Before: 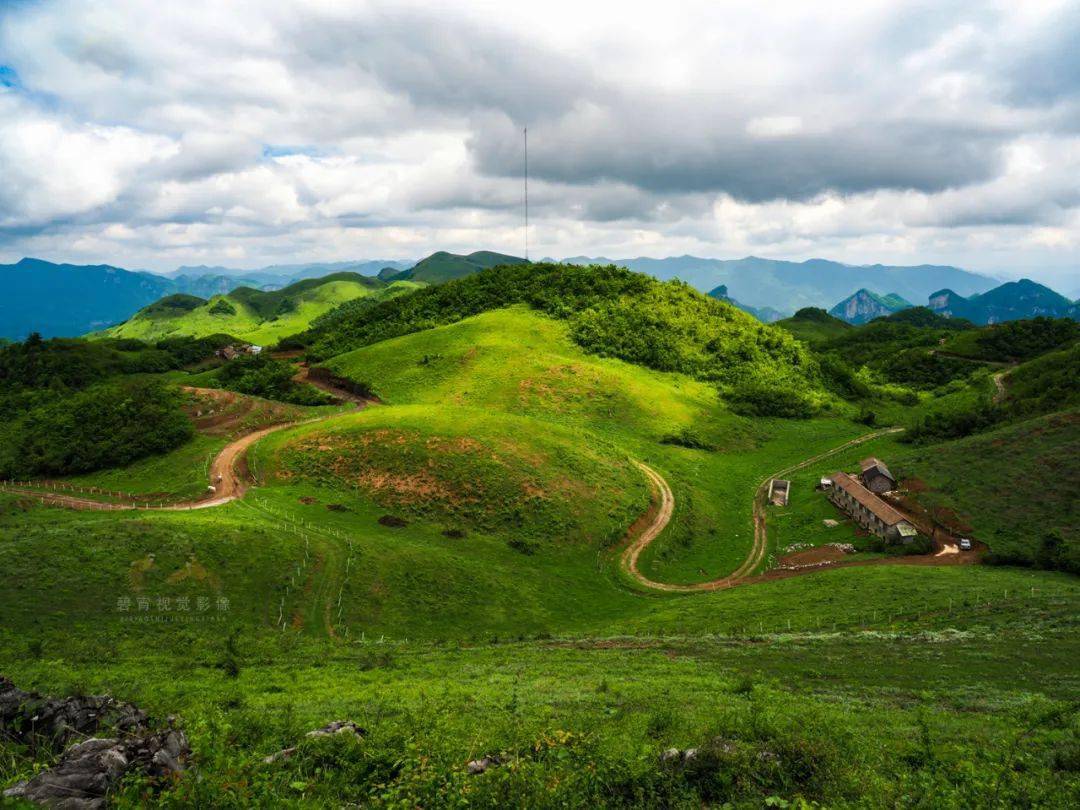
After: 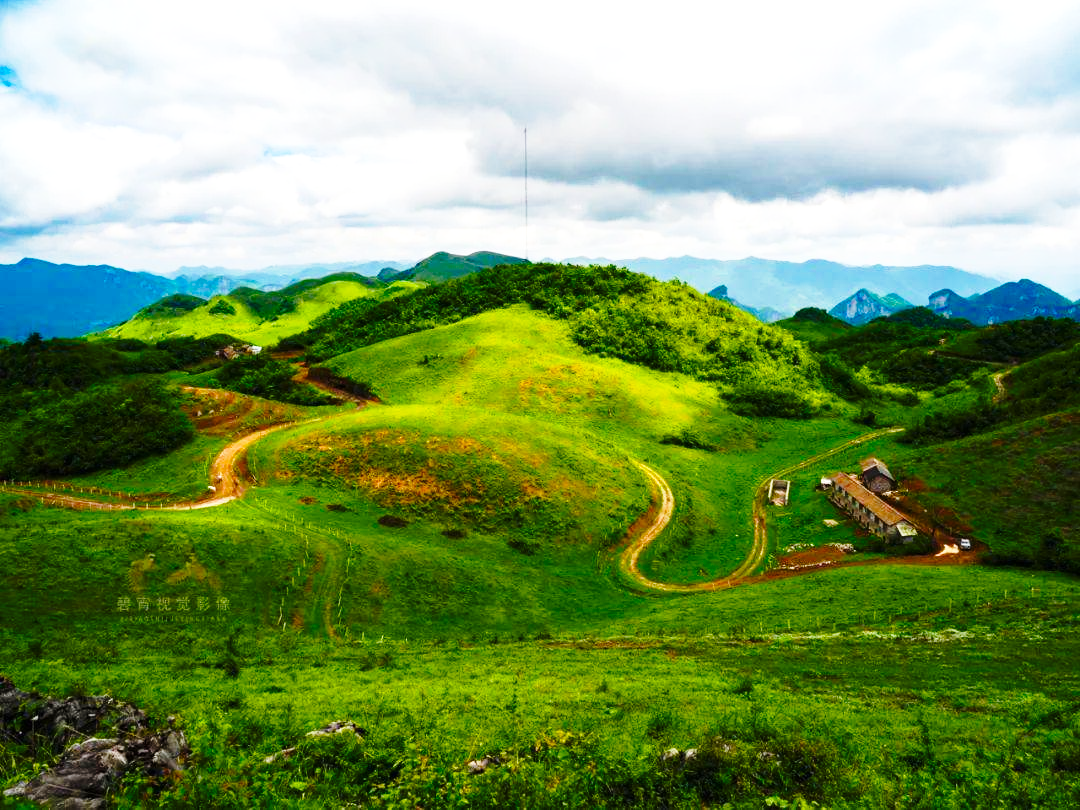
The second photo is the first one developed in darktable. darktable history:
color balance rgb: linear chroma grading › shadows 16%, perceptual saturation grading › global saturation 8%, perceptual saturation grading › shadows 4%, perceptual brilliance grading › global brilliance 2%, perceptual brilliance grading › highlights 8%, perceptual brilliance grading › shadows -4%, global vibrance 16%, saturation formula JzAzBz (2021)
base curve: curves: ch0 [(0, 0) (0.028, 0.03) (0.121, 0.232) (0.46, 0.748) (0.859, 0.968) (1, 1)], preserve colors none
